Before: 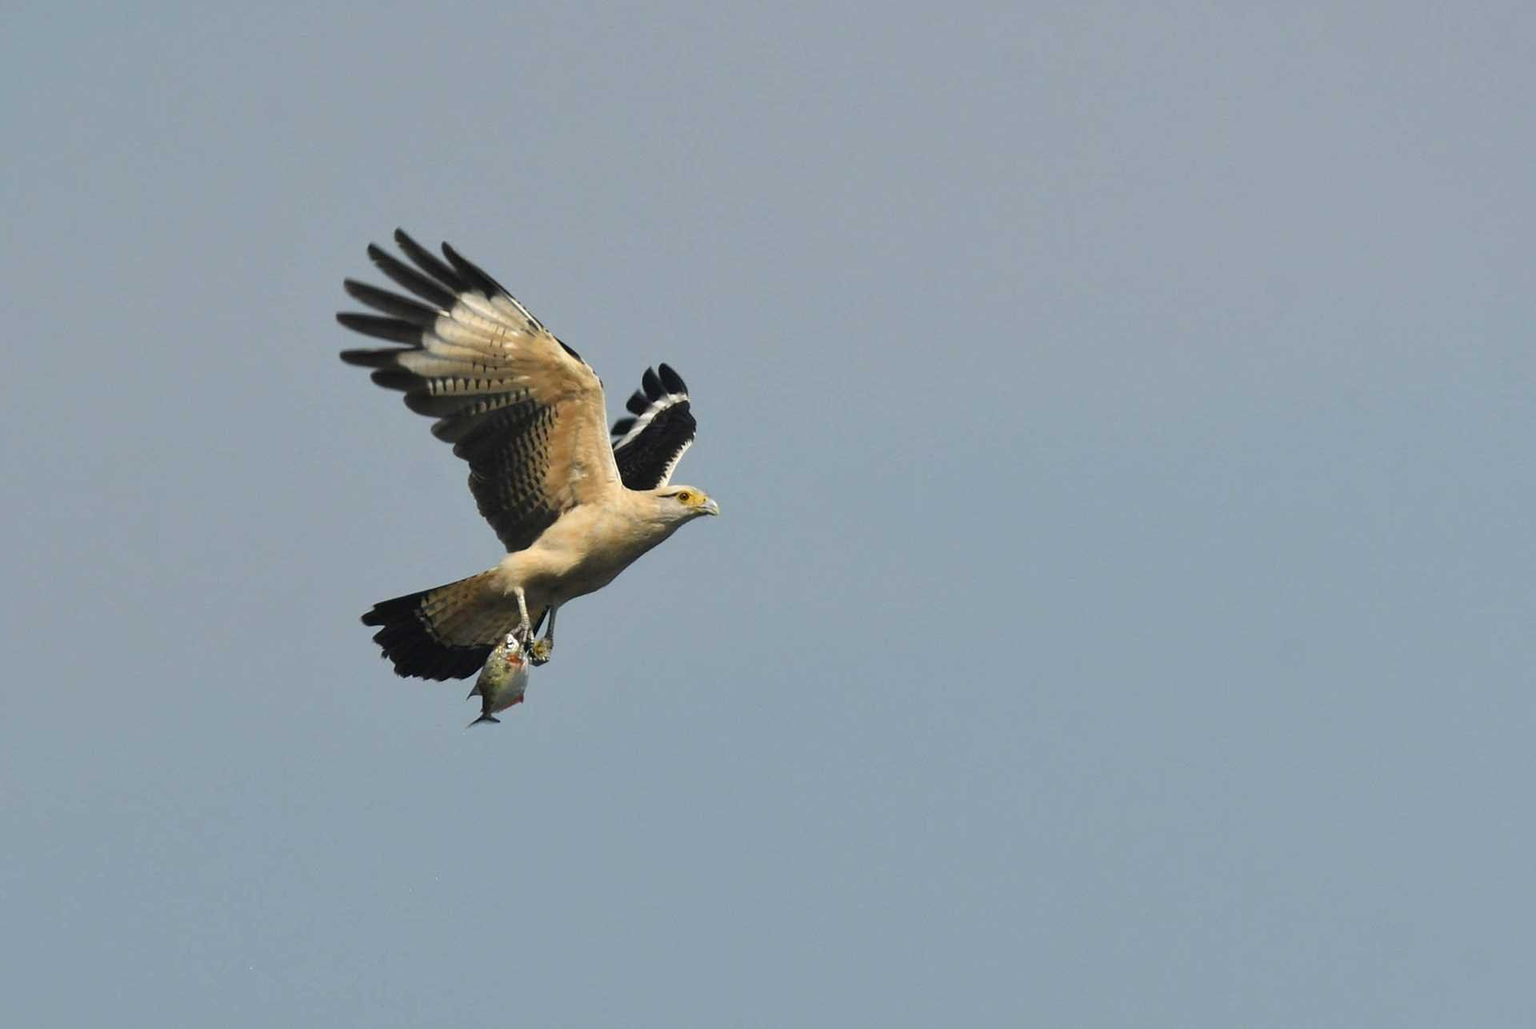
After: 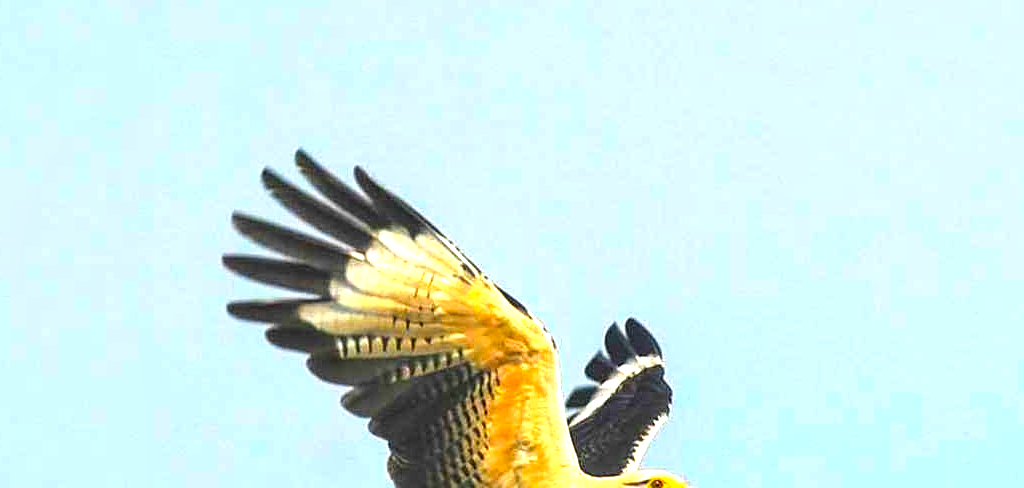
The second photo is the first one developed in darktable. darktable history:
crop: left 10.33%, top 10.586%, right 36.302%, bottom 51.442%
local contrast: detail 130%
contrast brightness saturation: contrast -0.128
levels: levels [0.062, 0.494, 0.925]
sharpen: on, module defaults
exposure: black level correction 0, exposure 1.382 EV, compensate highlight preservation false
color correction: highlights b* 0.023, saturation 1.8
